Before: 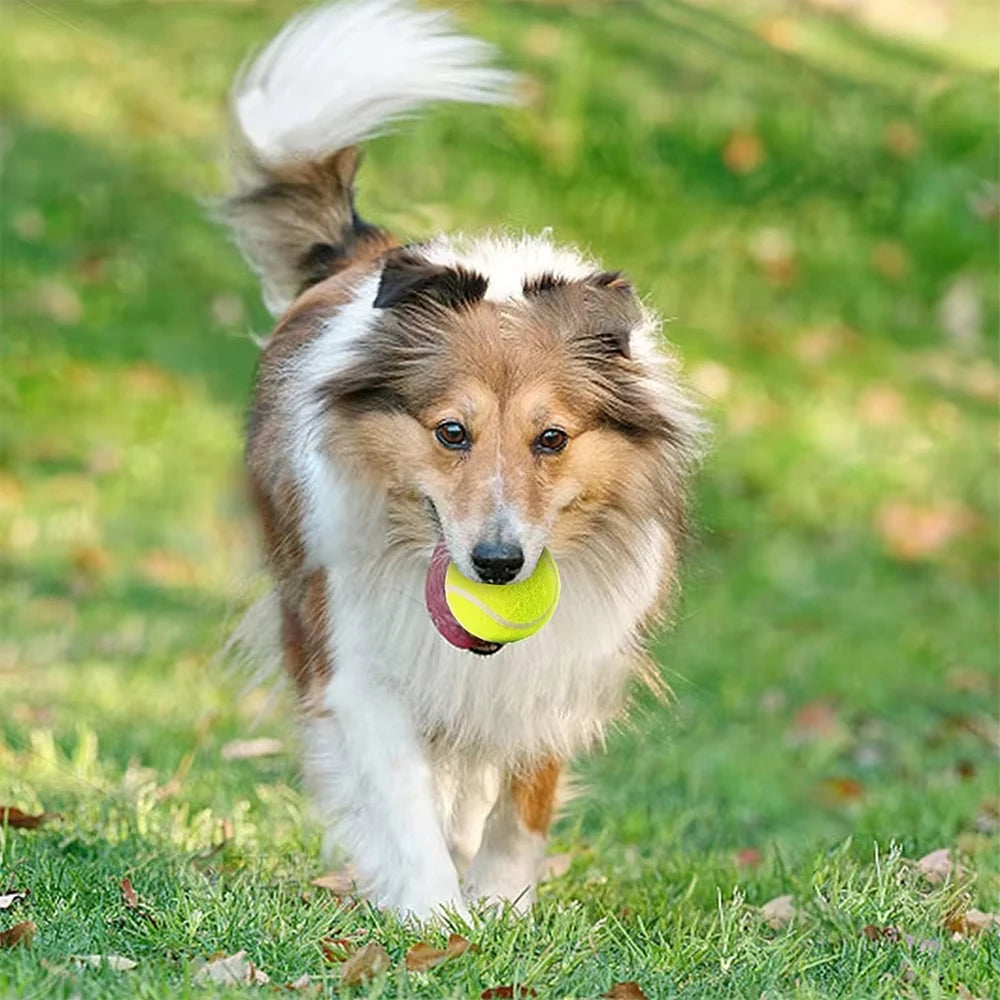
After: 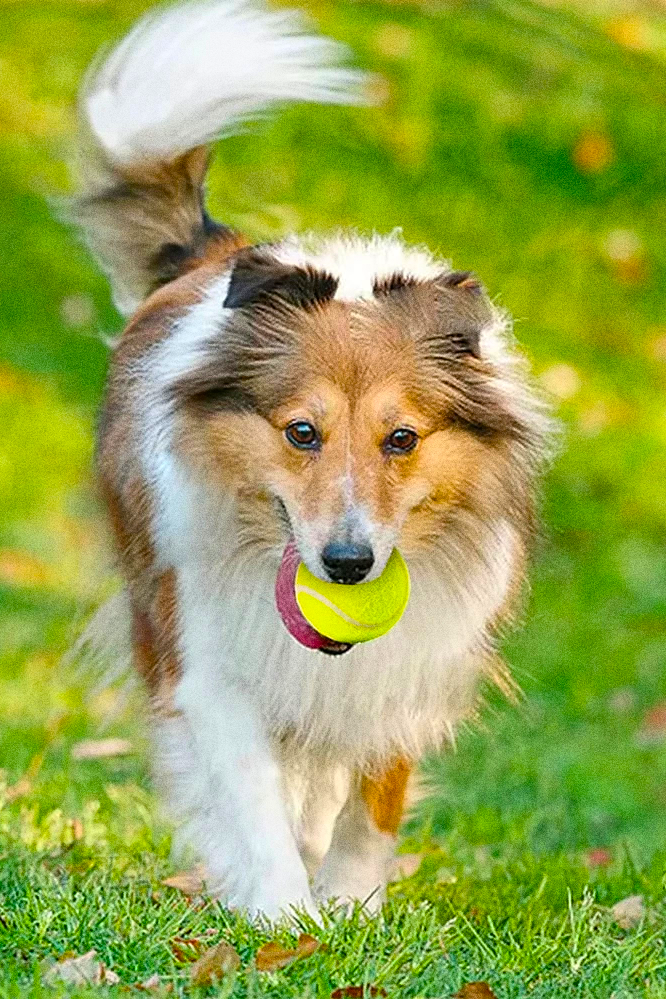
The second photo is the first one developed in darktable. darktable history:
crop and rotate: left 15.055%, right 18.278%
color balance rgb: linear chroma grading › global chroma 15%, perceptual saturation grading › global saturation 30%
grain: coarseness 0.09 ISO, strength 40%
